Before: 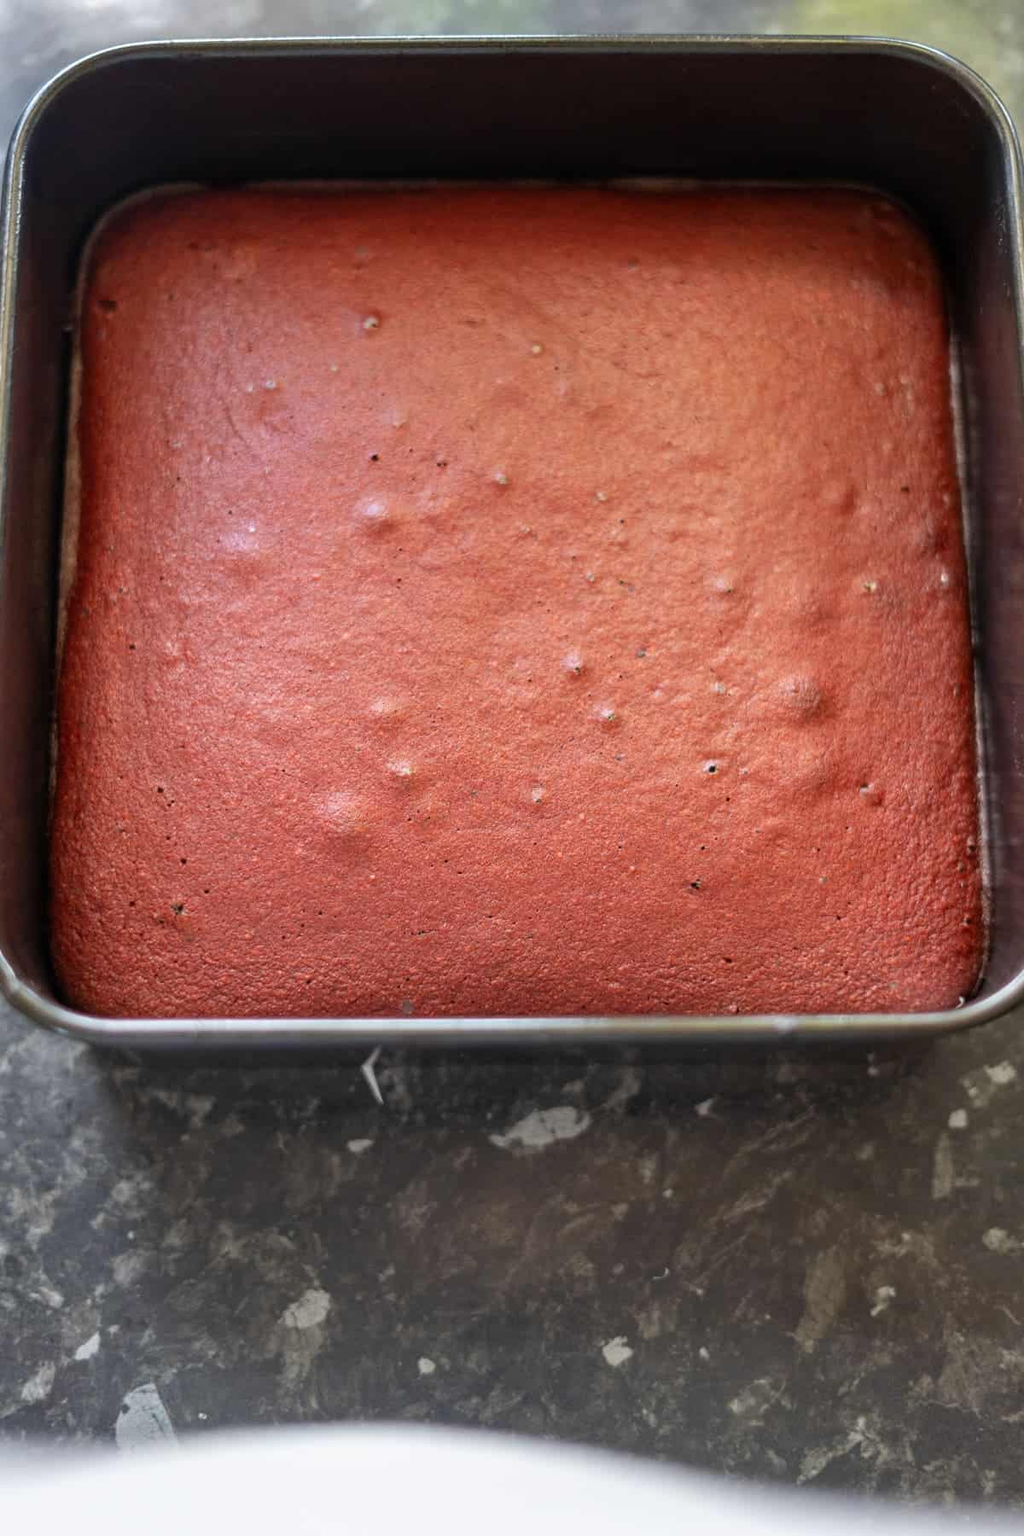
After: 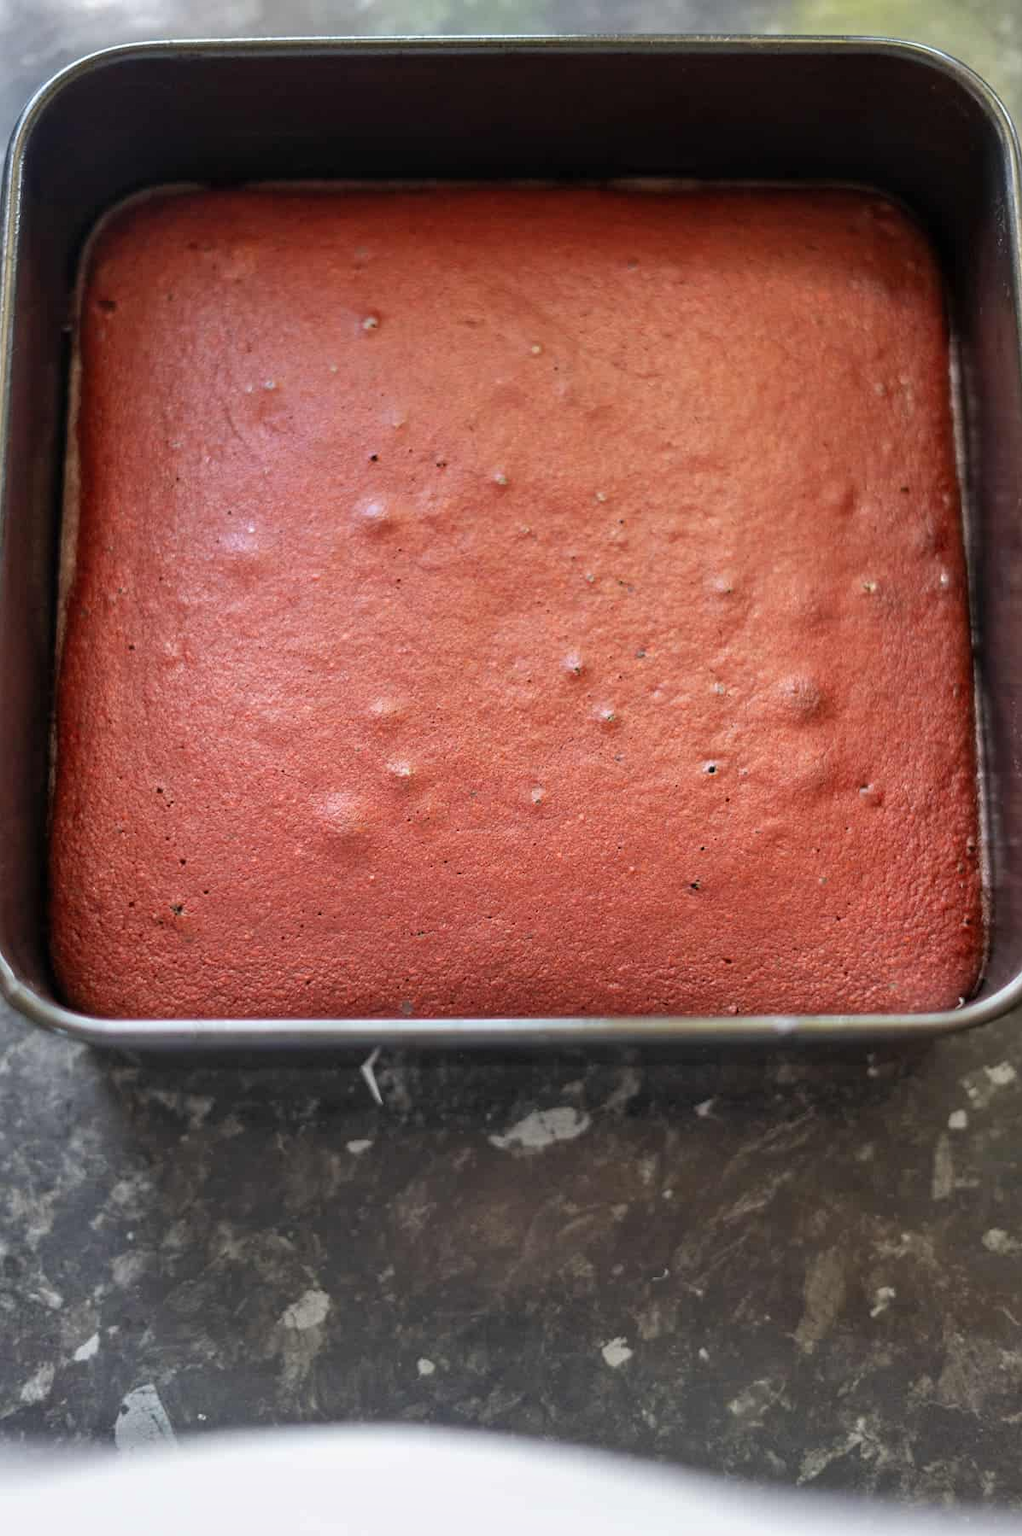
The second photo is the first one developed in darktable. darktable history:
crop and rotate: left 0.12%, bottom 0.009%
shadows and highlights: shadows 25.4, highlights -48.04, soften with gaussian
